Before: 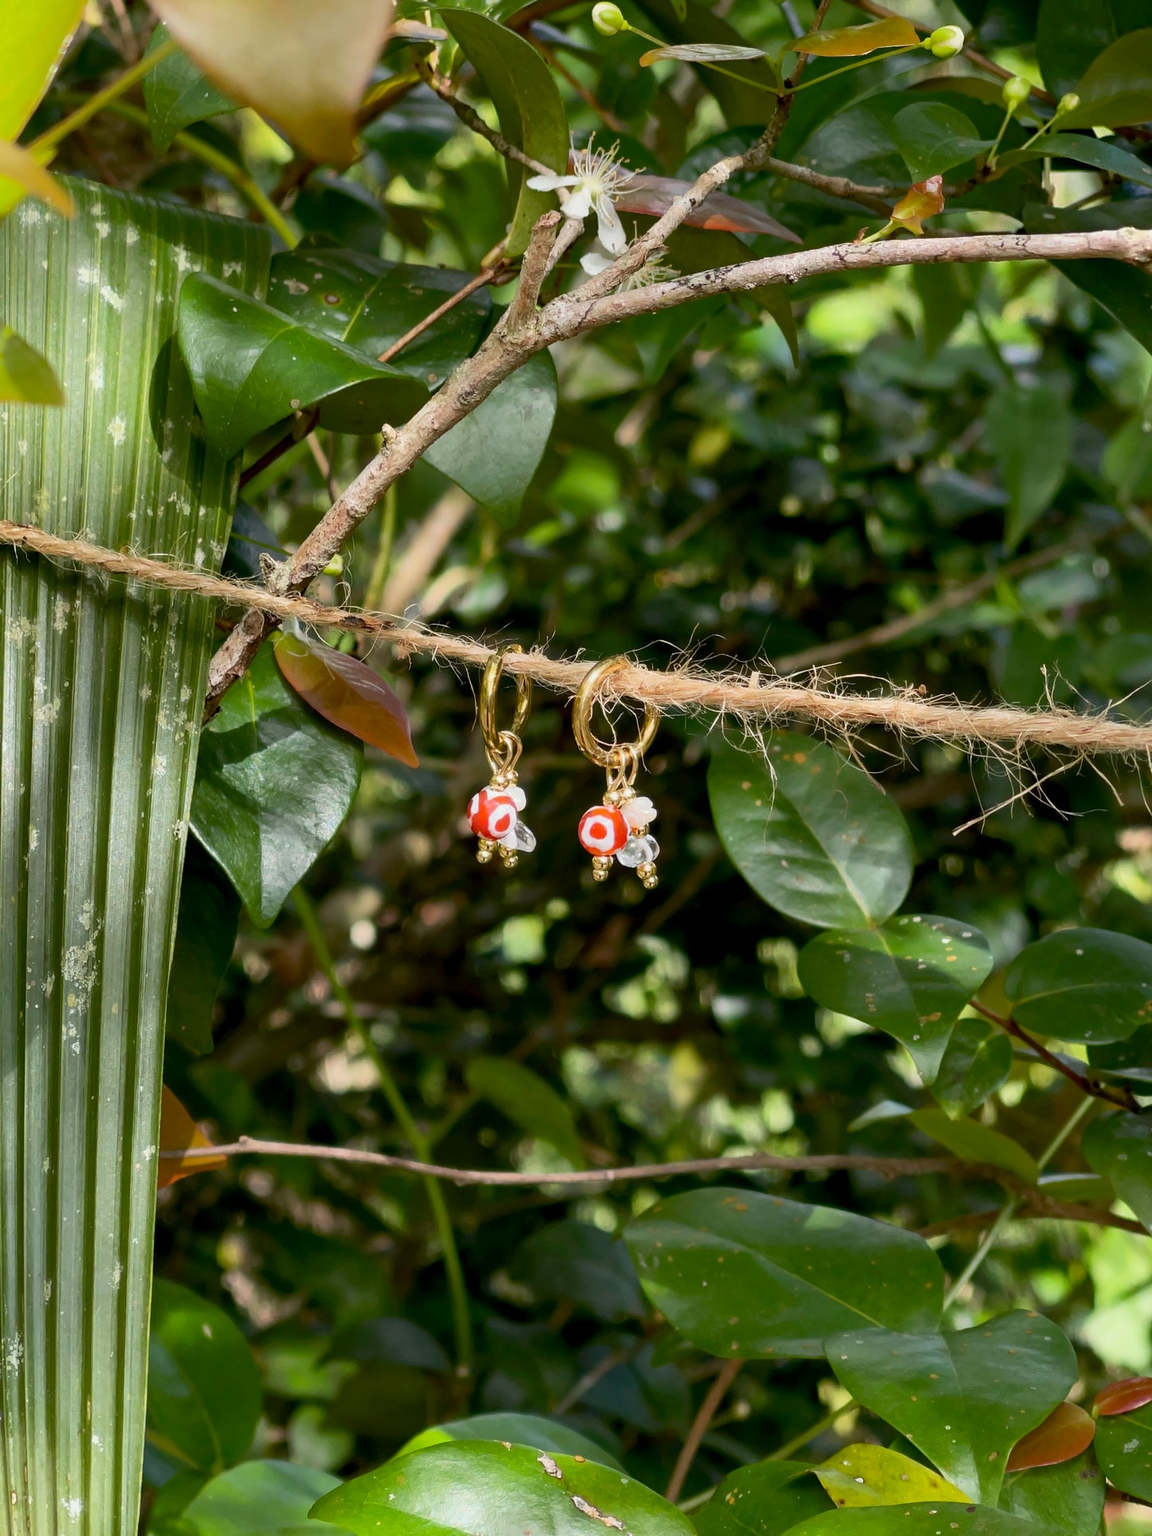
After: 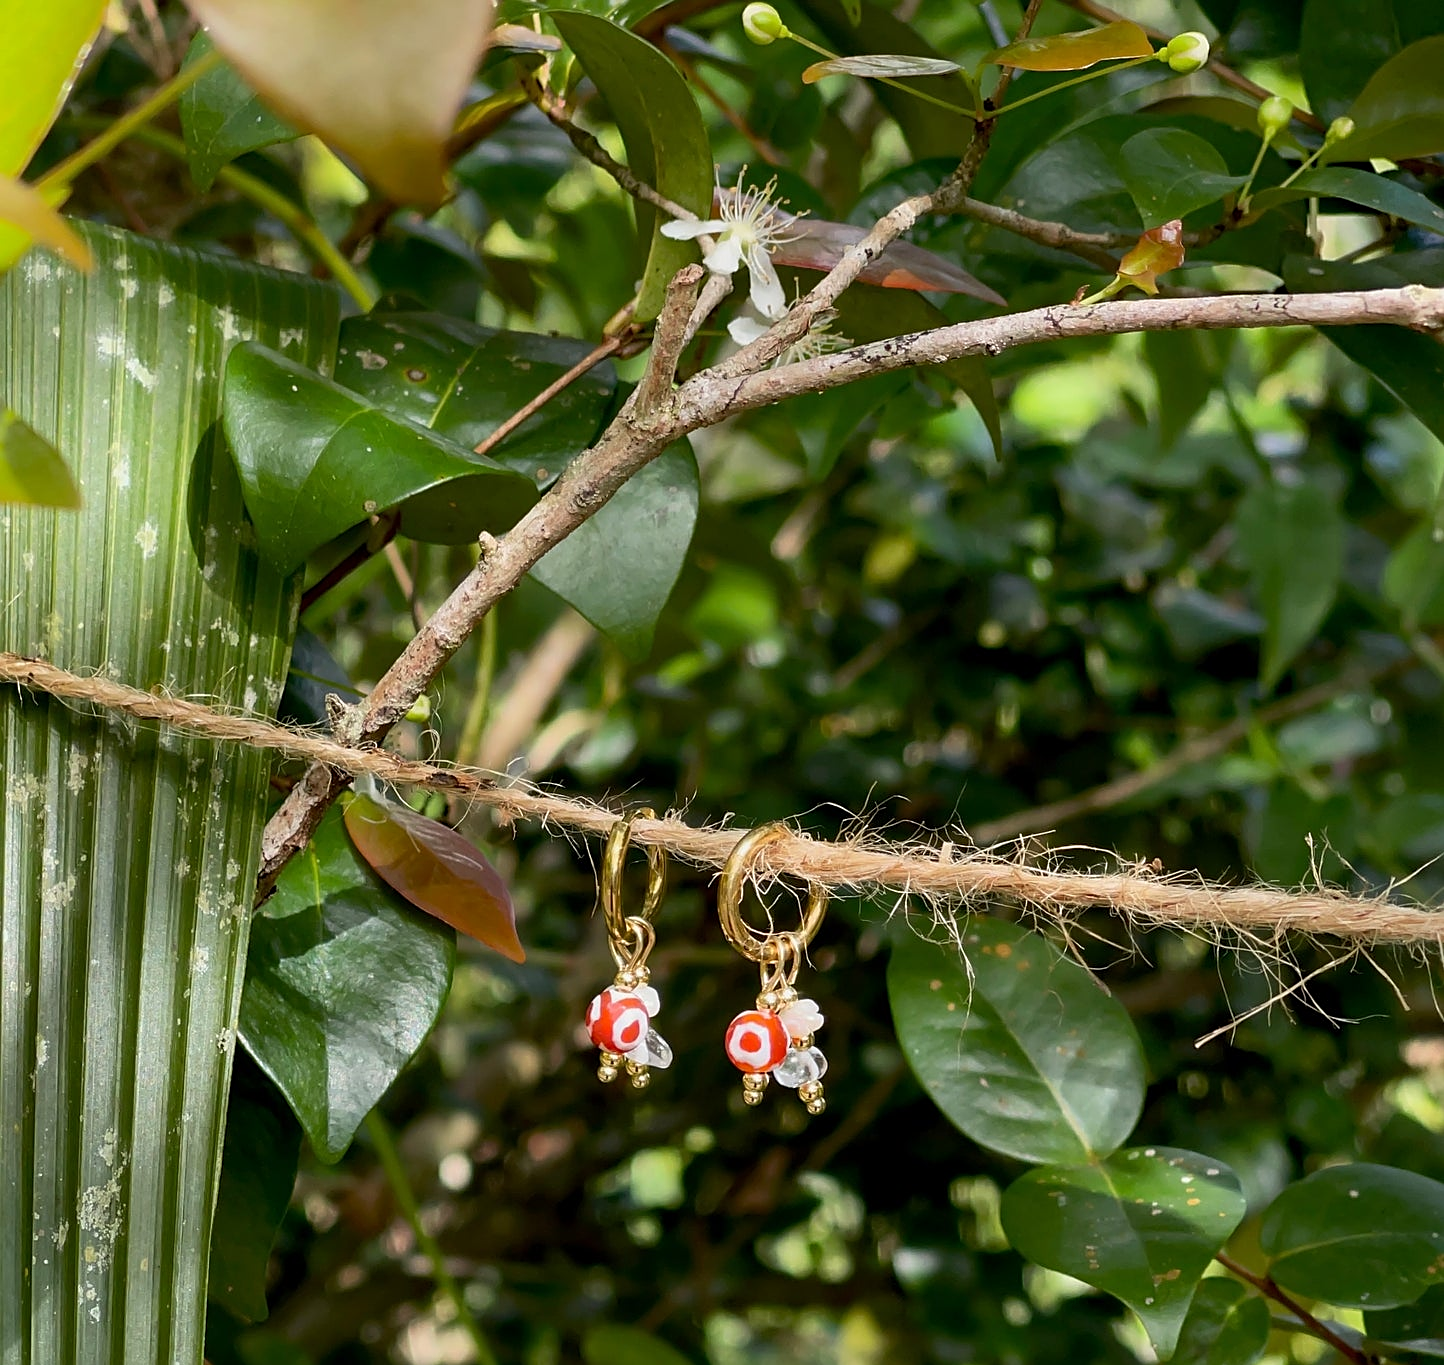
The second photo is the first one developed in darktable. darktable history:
crop: right 0%, bottom 29.078%
sharpen: on, module defaults
